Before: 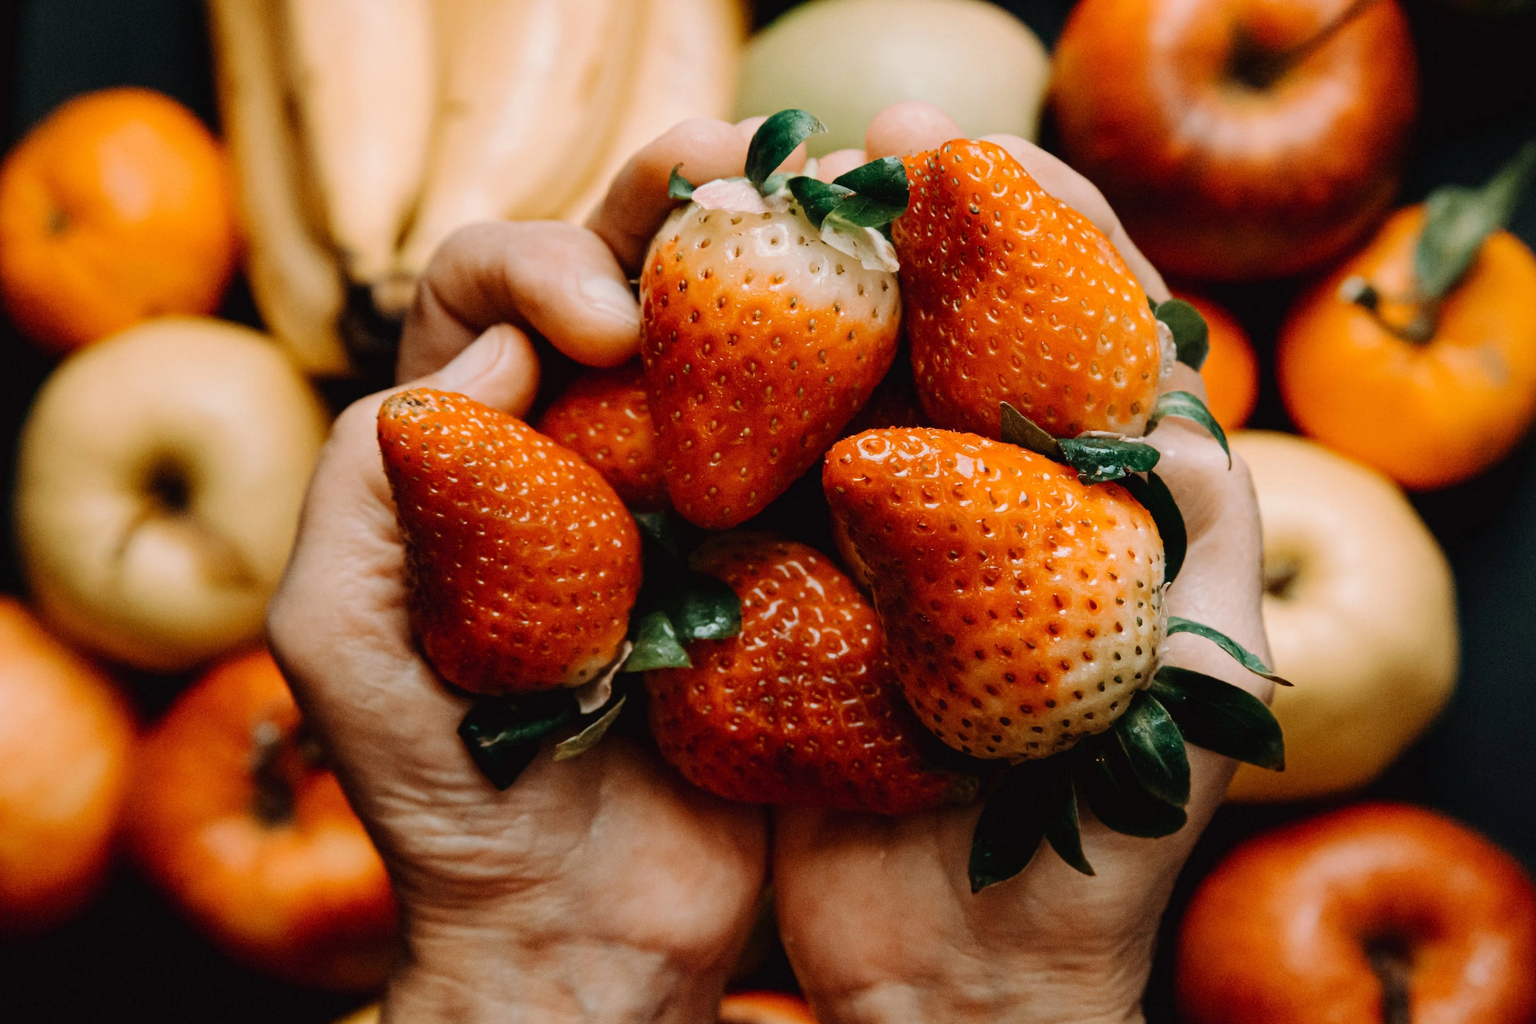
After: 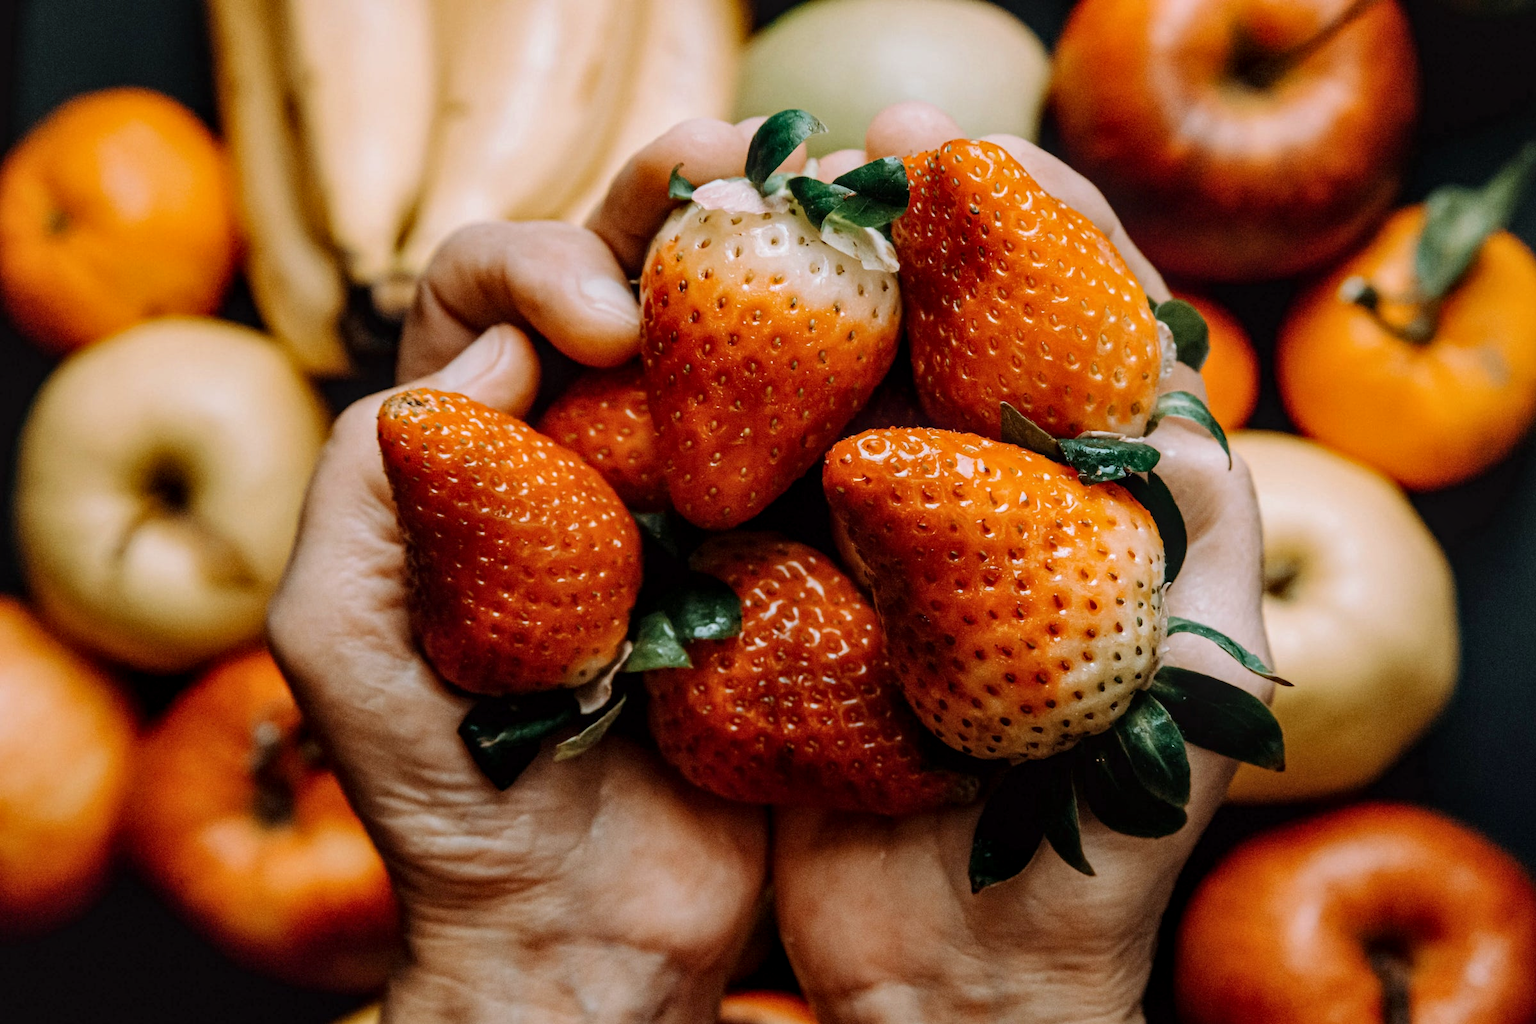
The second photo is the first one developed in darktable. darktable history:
white balance: red 0.967, blue 1.049
local contrast: on, module defaults
